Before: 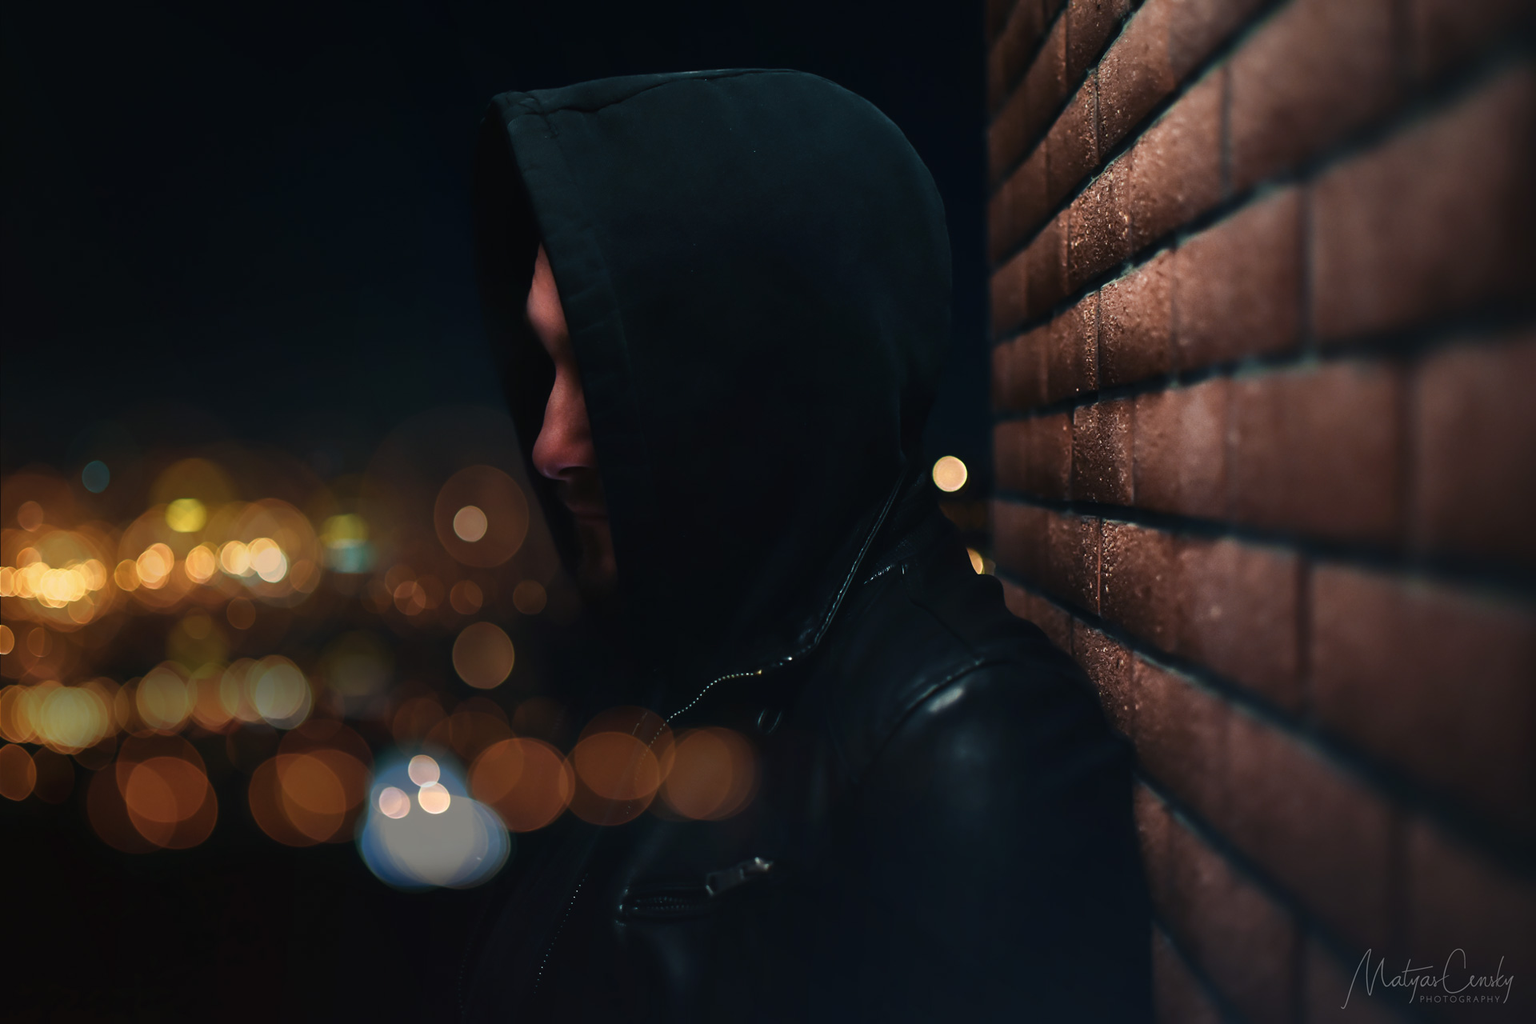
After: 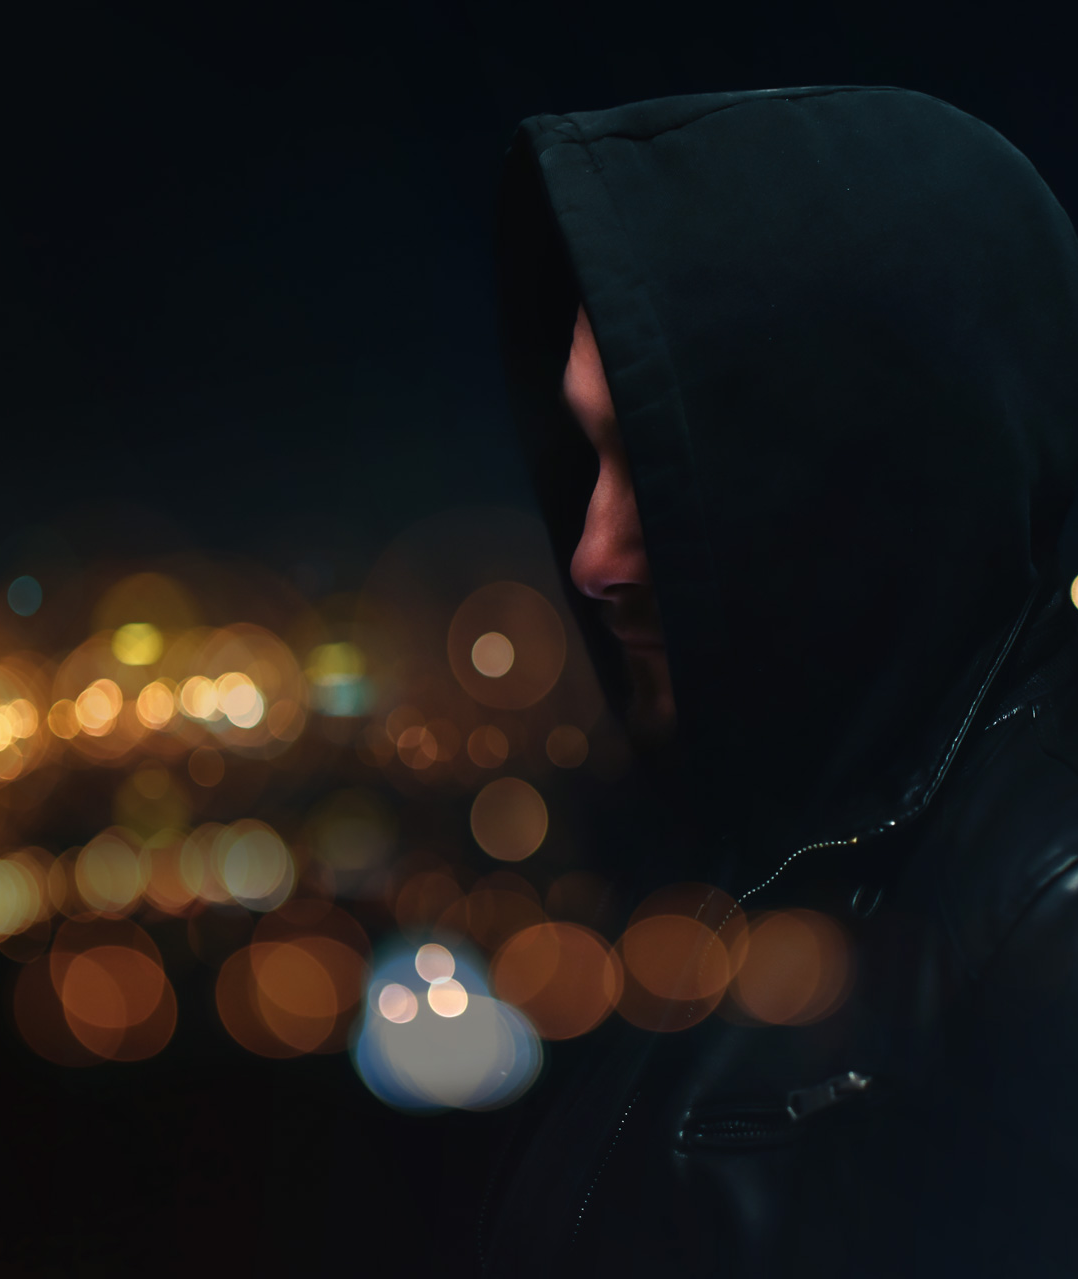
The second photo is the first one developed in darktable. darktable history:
crop: left 4.957%, right 38.893%
